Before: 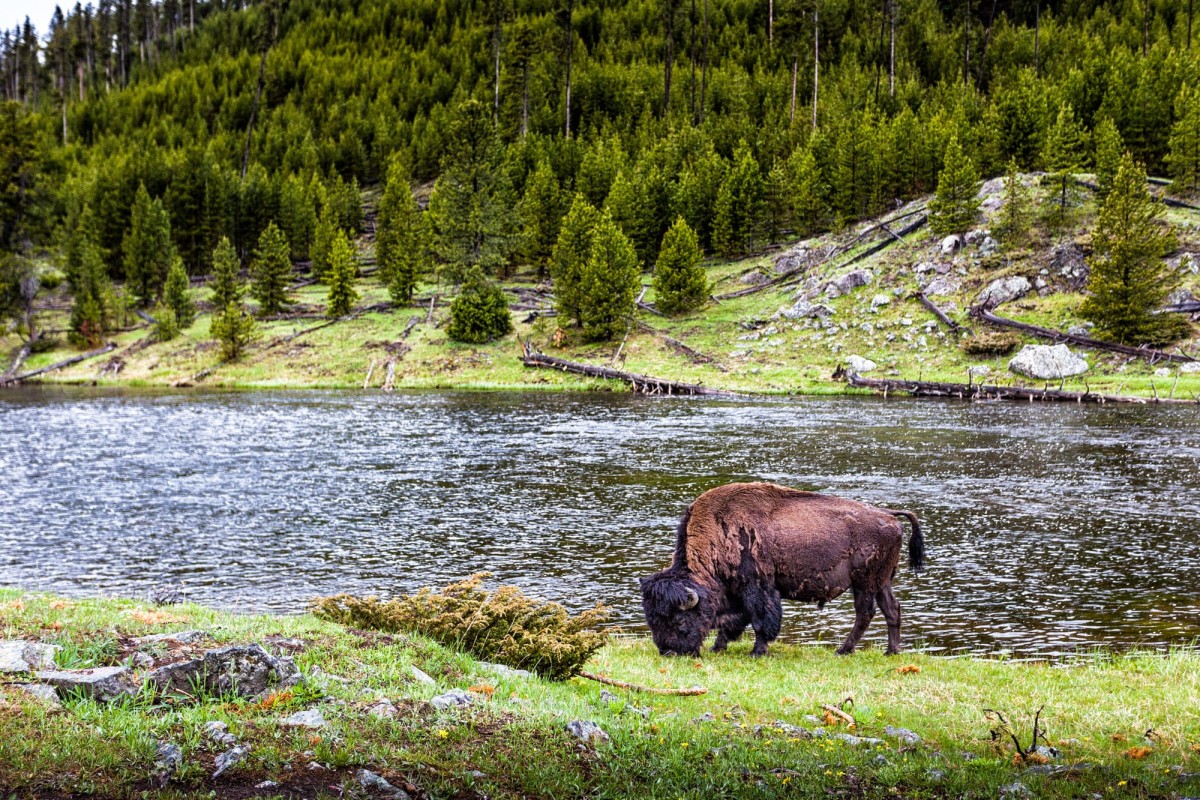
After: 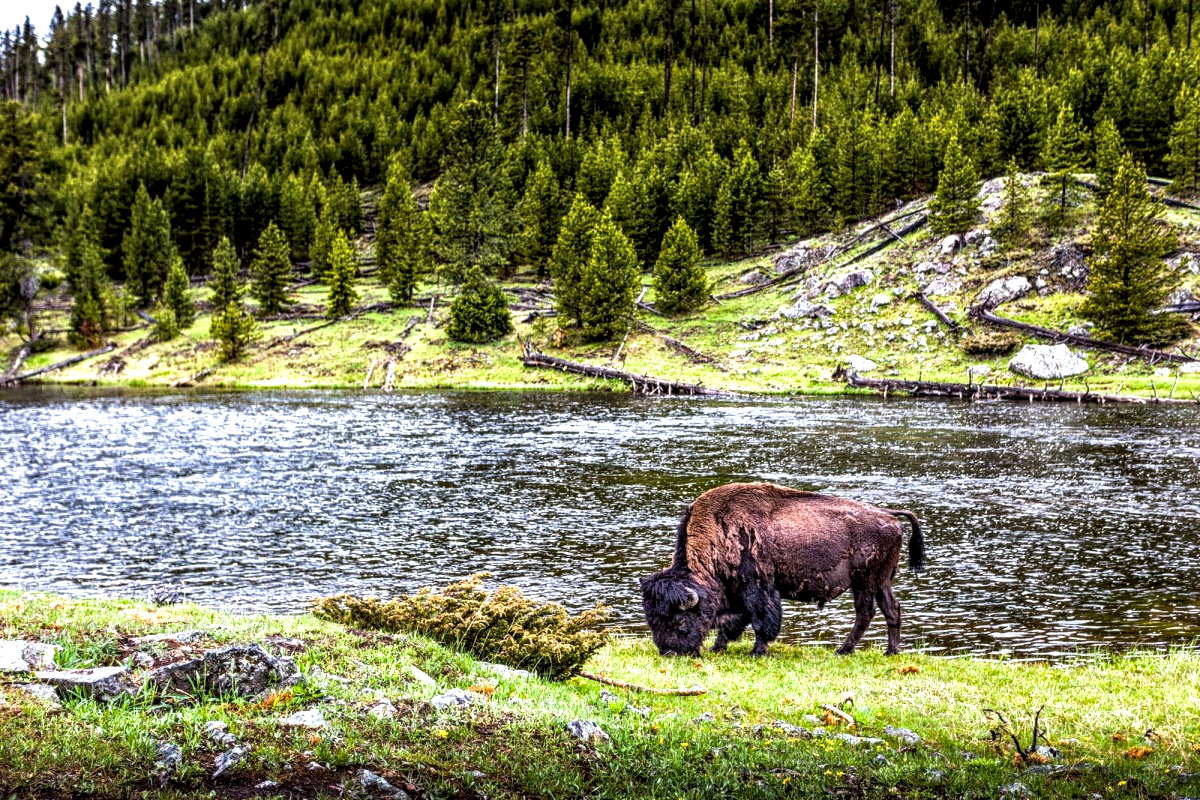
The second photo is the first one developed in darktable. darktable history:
color balance rgb: perceptual saturation grading › global saturation 0.285%, perceptual brilliance grading › highlights 11.099%, perceptual brilliance grading › shadows -10.631%, global vibrance 20%
local contrast: detail 150%
